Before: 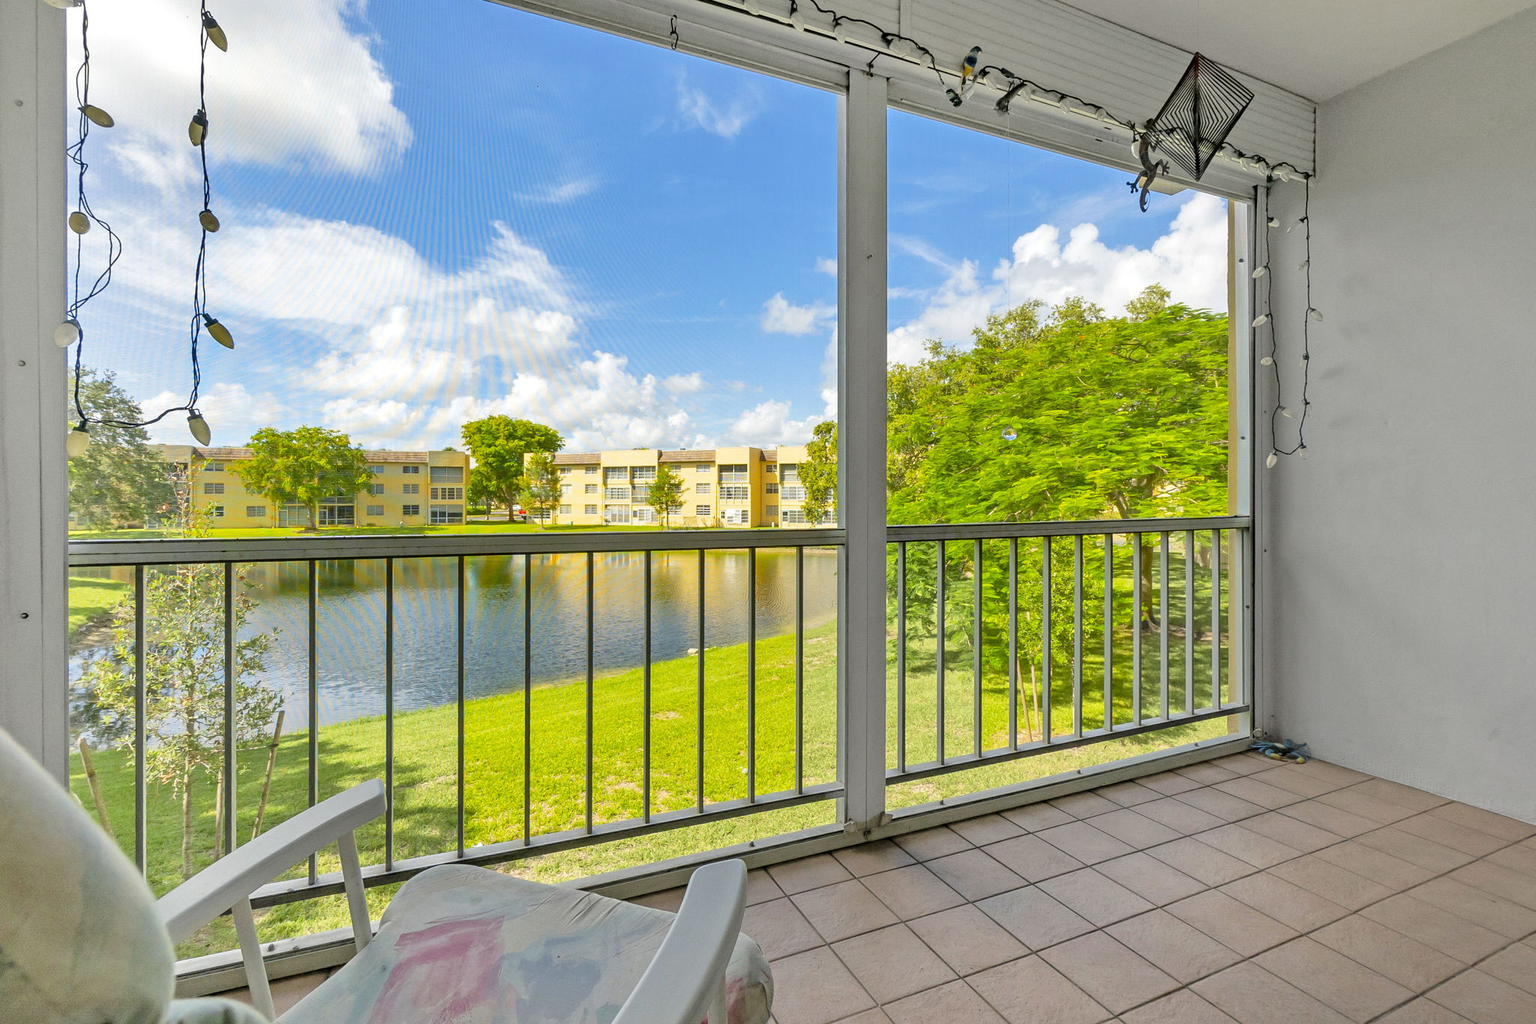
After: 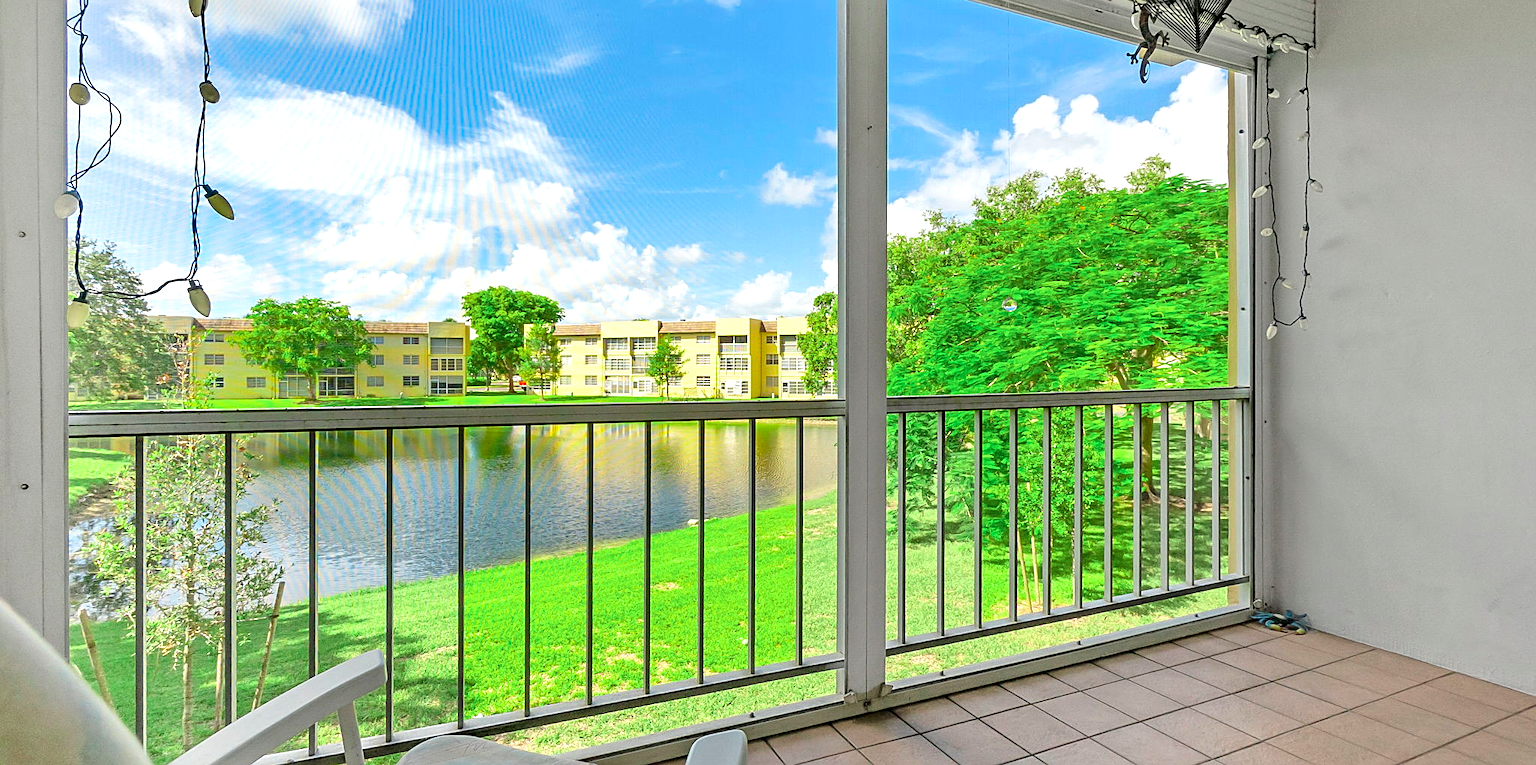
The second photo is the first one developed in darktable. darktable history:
crop and rotate: top 12.655%, bottom 12.502%
color zones: curves: ch2 [(0, 0.5) (0.143, 0.517) (0.286, 0.571) (0.429, 0.522) (0.571, 0.5) (0.714, 0.5) (0.857, 0.5) (1, 0.5)]
exposure: black level correction 0, exposure 0.301 EV, compensate highlight preservation false
sharpen: amount 0.494
